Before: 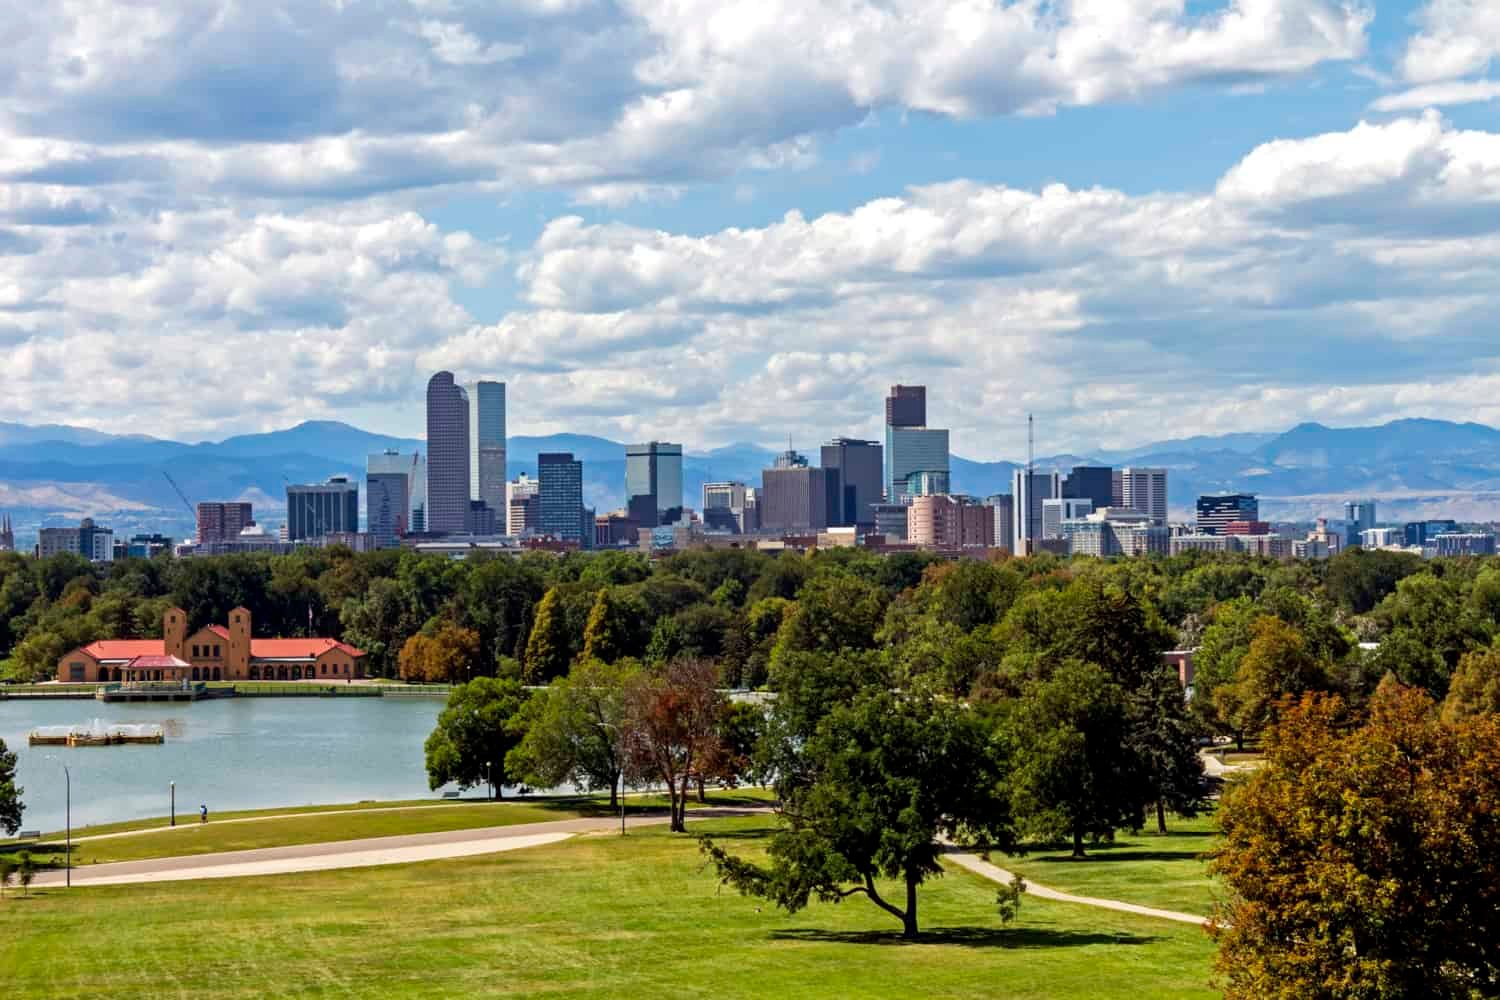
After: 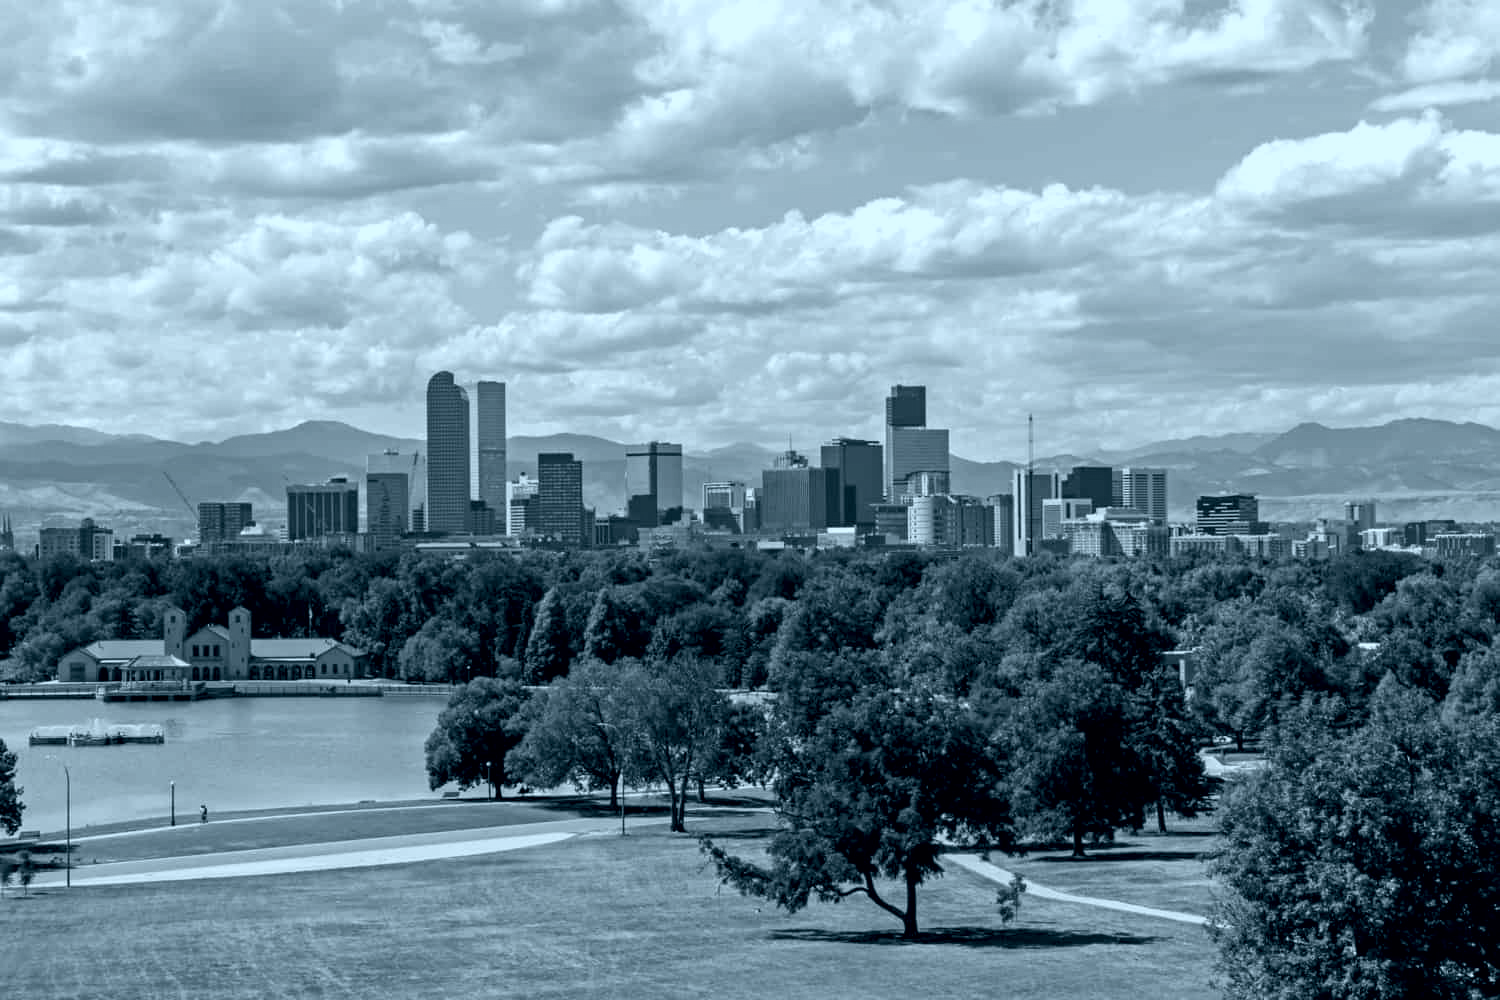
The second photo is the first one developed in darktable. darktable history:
exposure: exposure 2 EV, compensate exposure bias true, compensate highlight preservation false
colorize: hue 194.4°, saturation 29%, source mix 61.75%, lightness 3.98%, version 1
